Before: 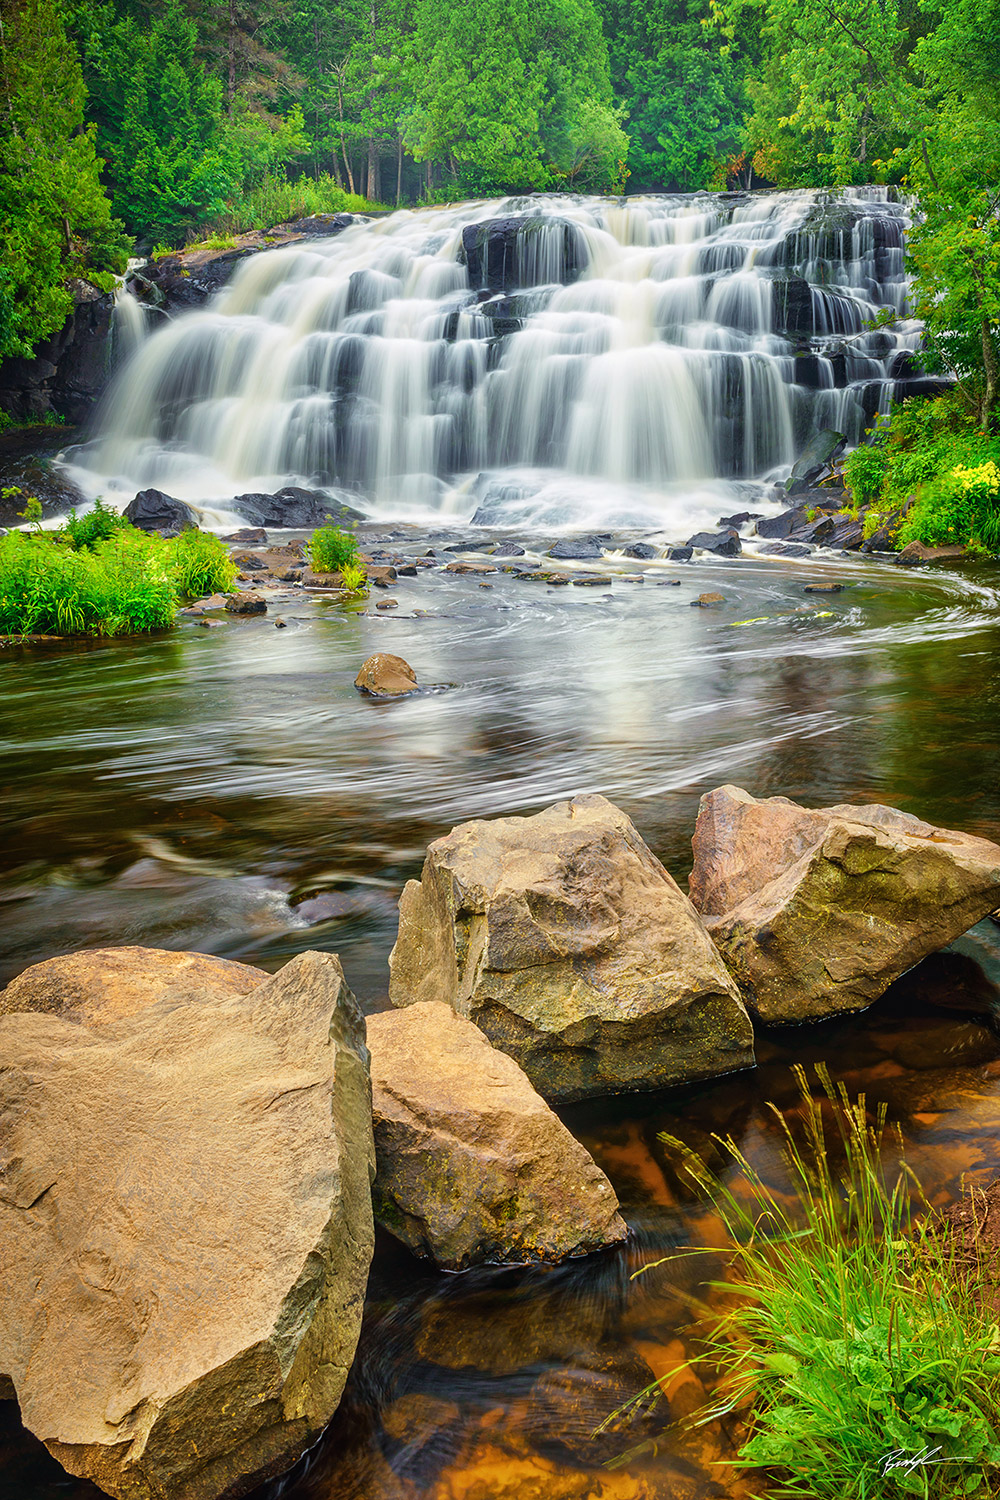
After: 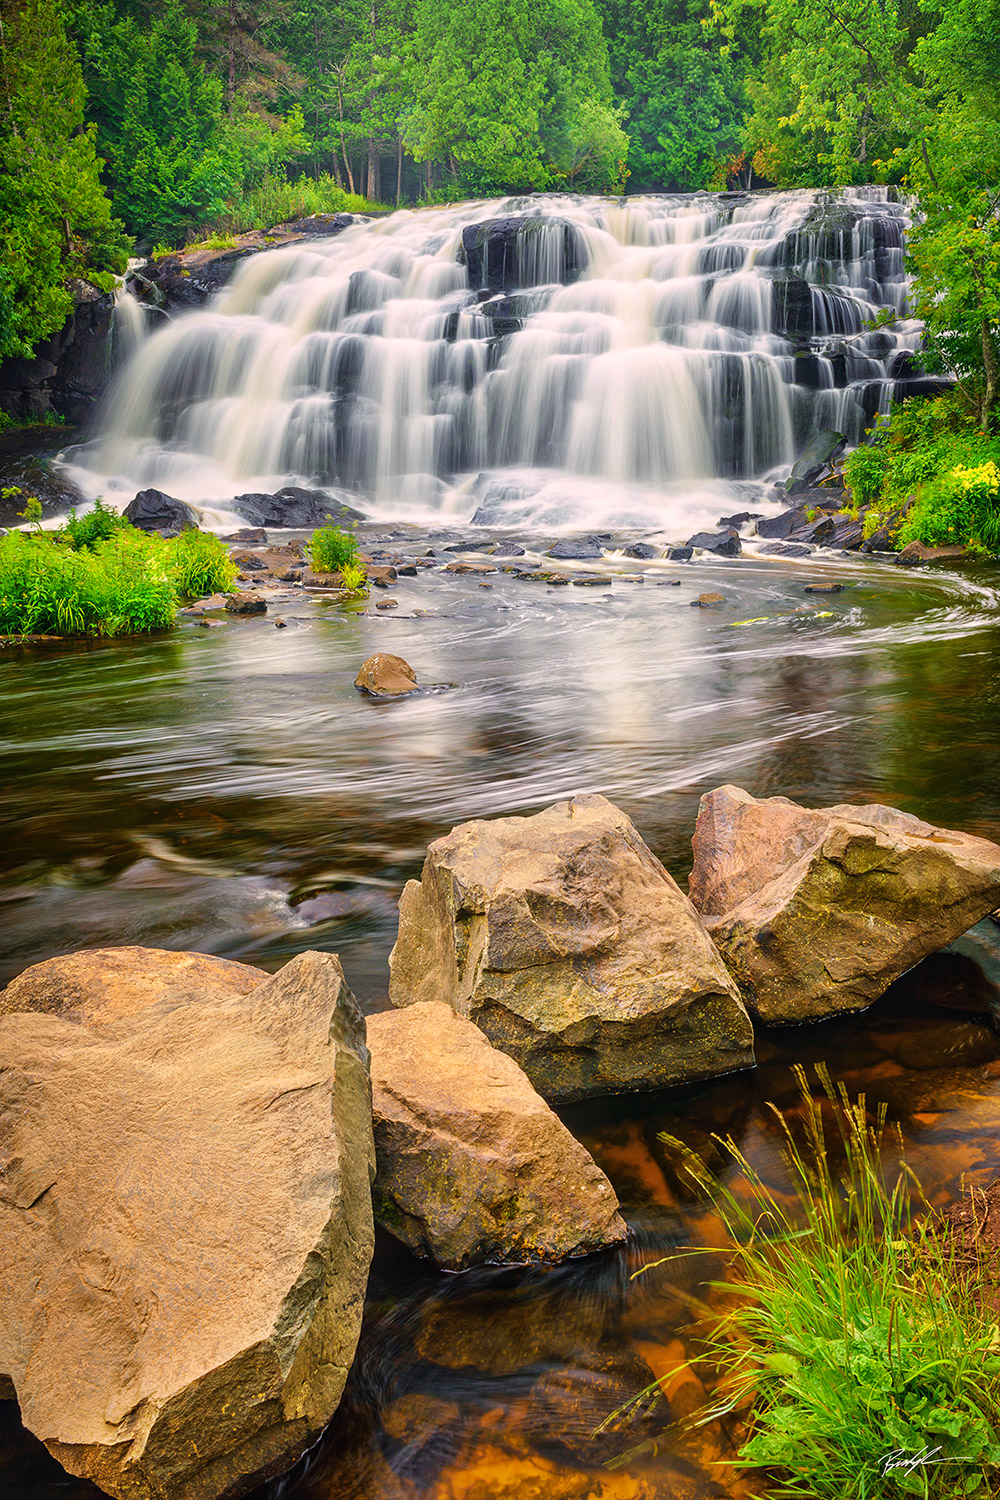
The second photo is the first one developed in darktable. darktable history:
color correction: highlights a* 7.83, highlights b* 3.83
